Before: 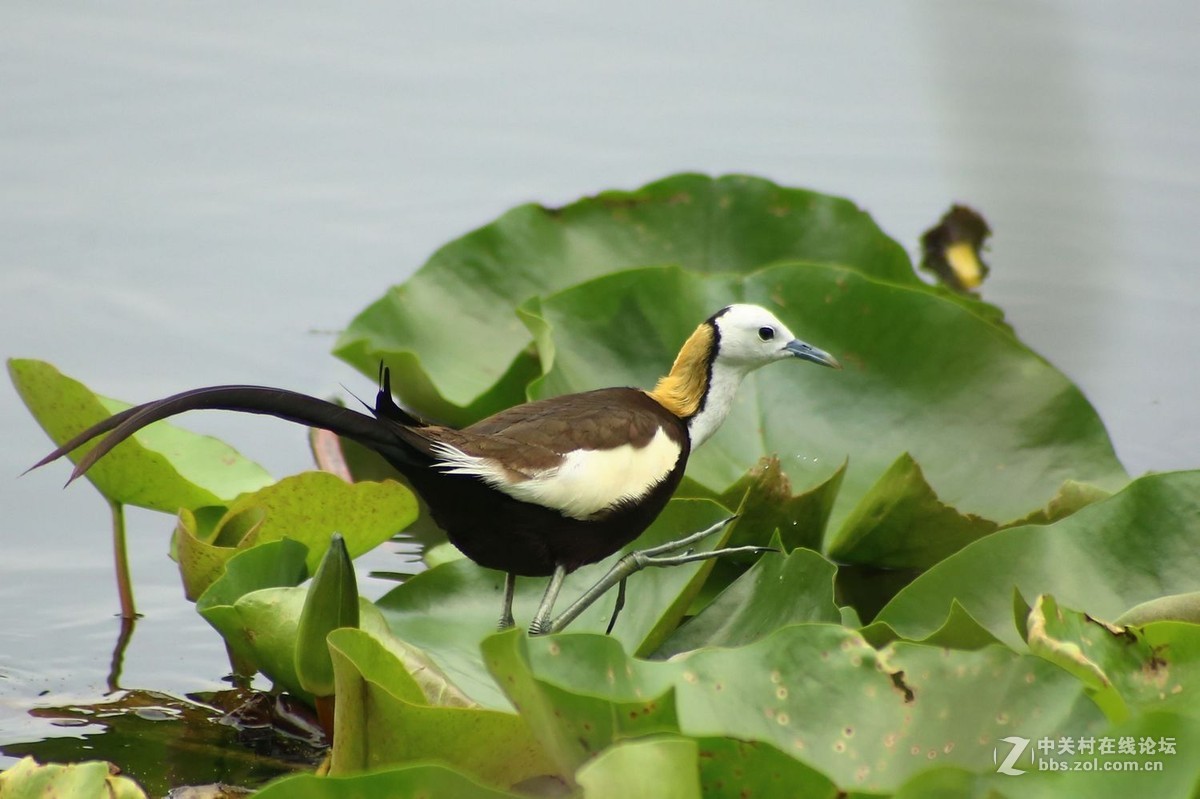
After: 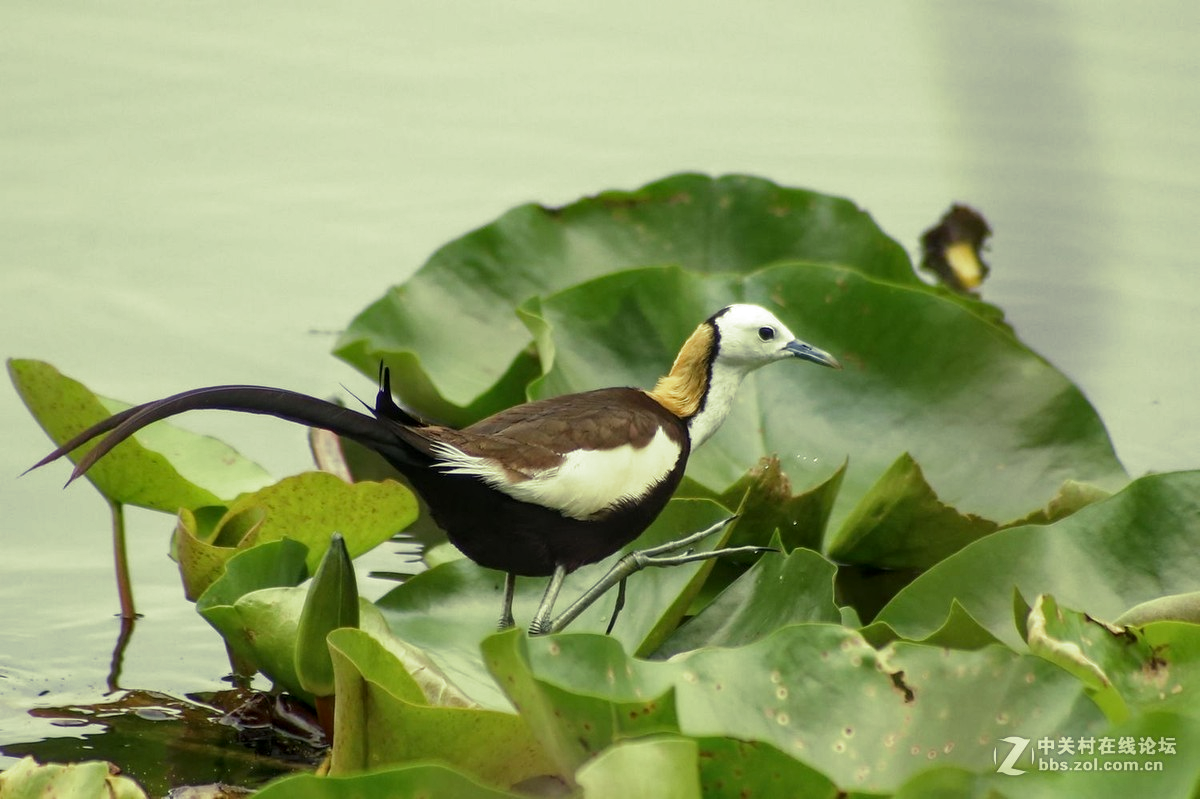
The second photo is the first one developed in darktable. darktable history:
split-toning: shadows › hue 290.82°, shadows › saturation 0.34, highlights › saturation 0.38, balance 0, compress 50%
local contrast: on, module defaults
